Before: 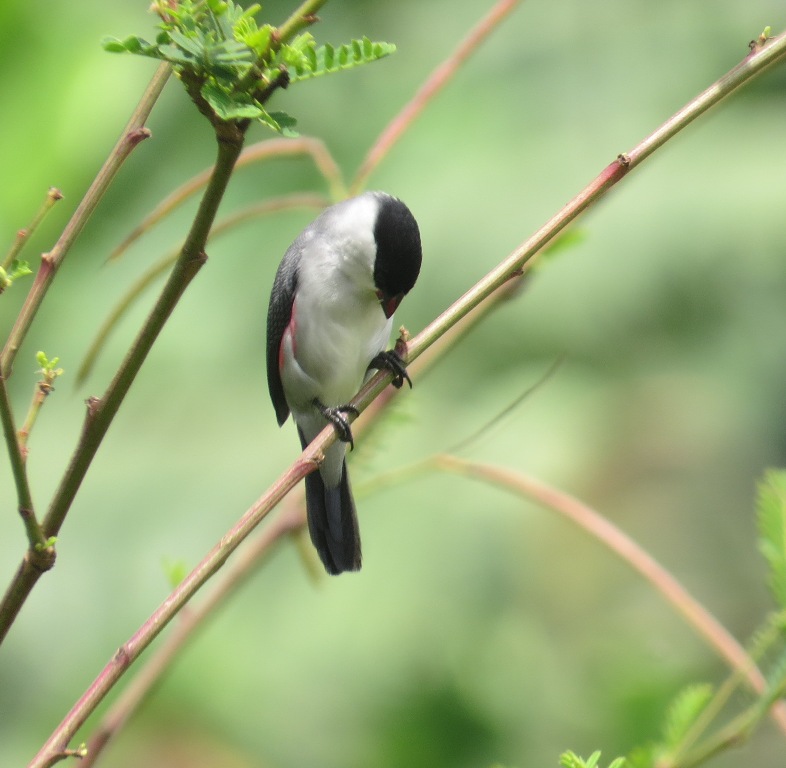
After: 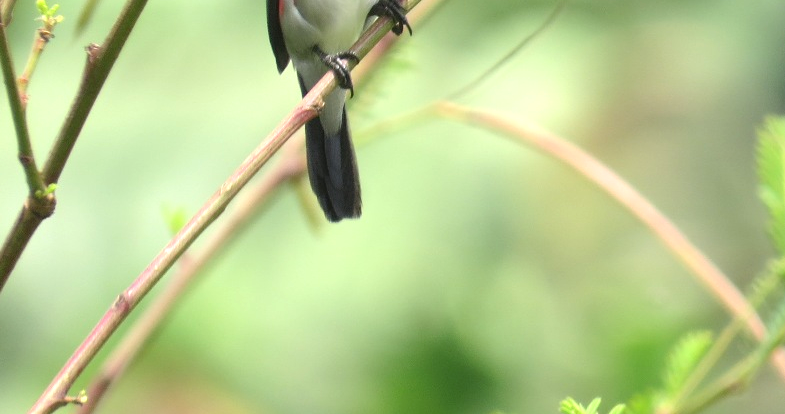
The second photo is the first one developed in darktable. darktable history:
crop and rotate: top 46.034%, right 0.012%
exposure: black level correction 0.001, exposure 0.5 EV, compensate highlight preservation false
